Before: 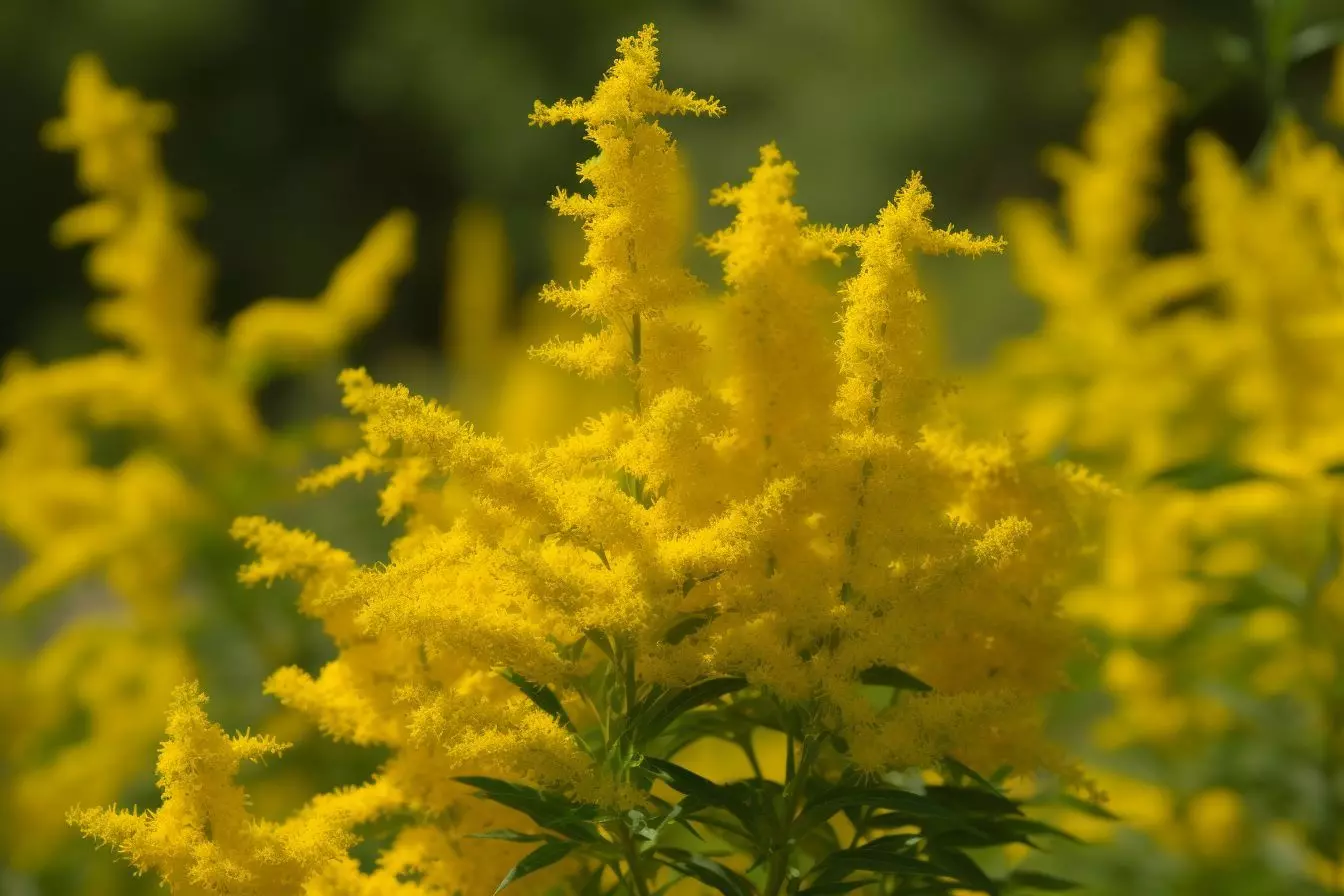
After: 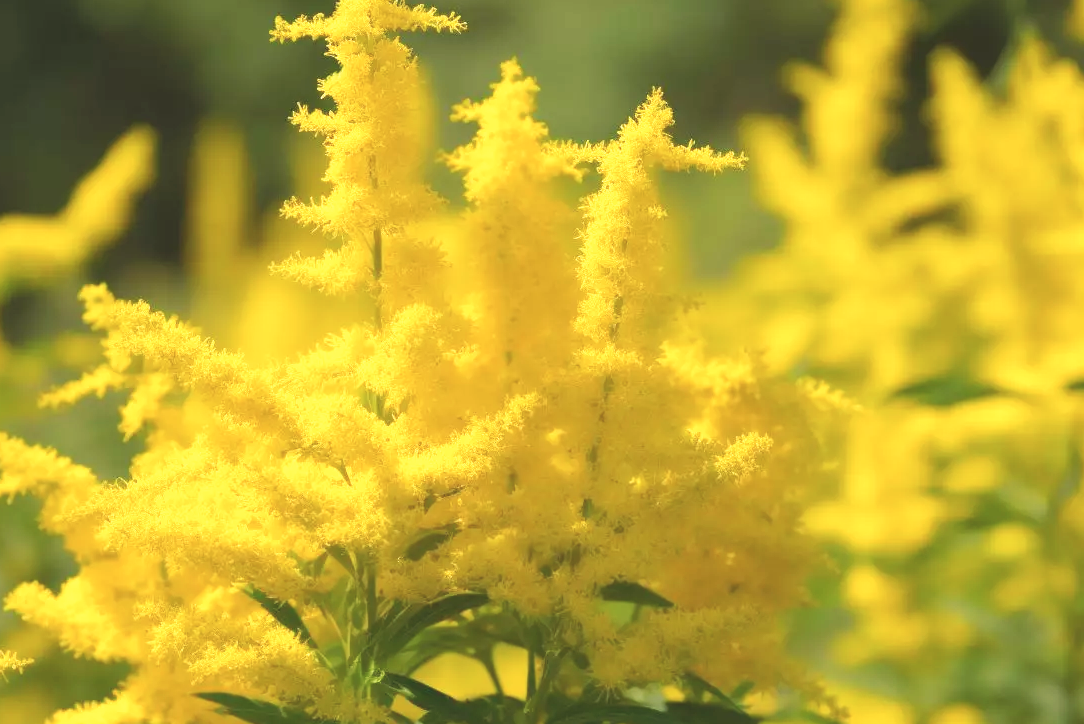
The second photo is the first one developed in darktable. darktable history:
tone curve: curves: ch0 [(0, 0) (0.003, 0.115) (0.011, 0.133) (0.025, 0.157) (0.044, 0.182) (0.069, 0.209) (0.1, 0.239) (0.136, 0.279) (0.177, 0.326) (0.224, 0.379) (0.277, 0.436) (0.335, 0.507) (0.399, 0.587) (0.468, 0.671) (0.543, 0.75) (0.623, 0.837) (0.709, 0.916) (0.801, 0.978) (0.898, 0.985) (1, 1)], preserve colors none
crop: left 19.291%, top 9.378%, right 0.001%, bottom 9.771%
